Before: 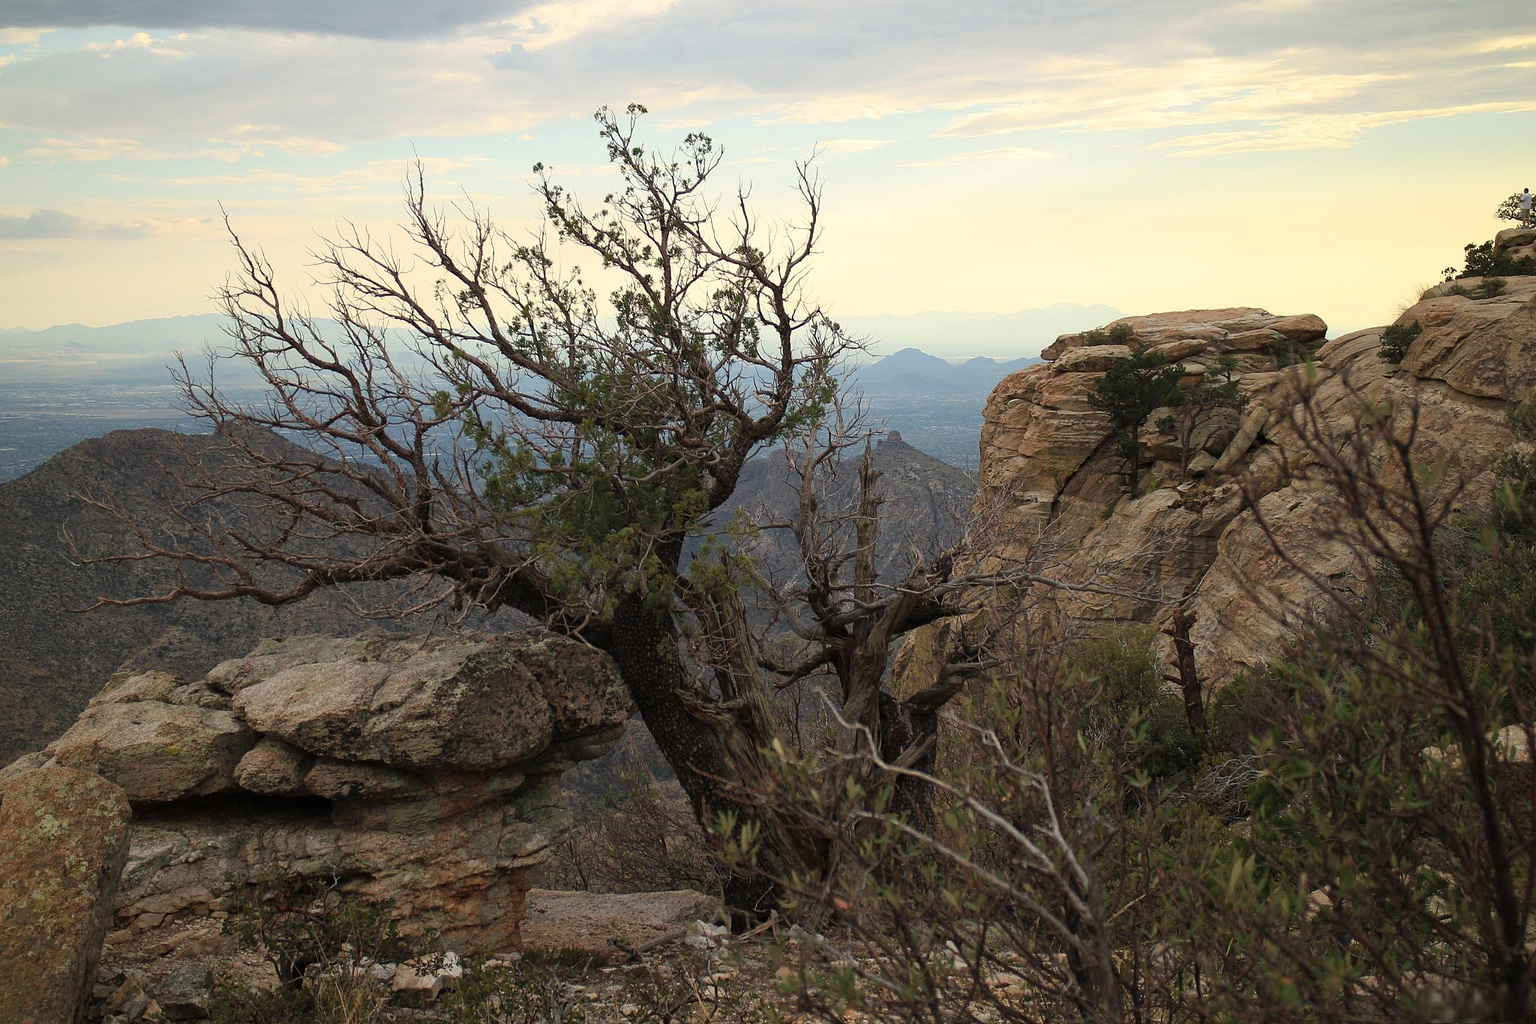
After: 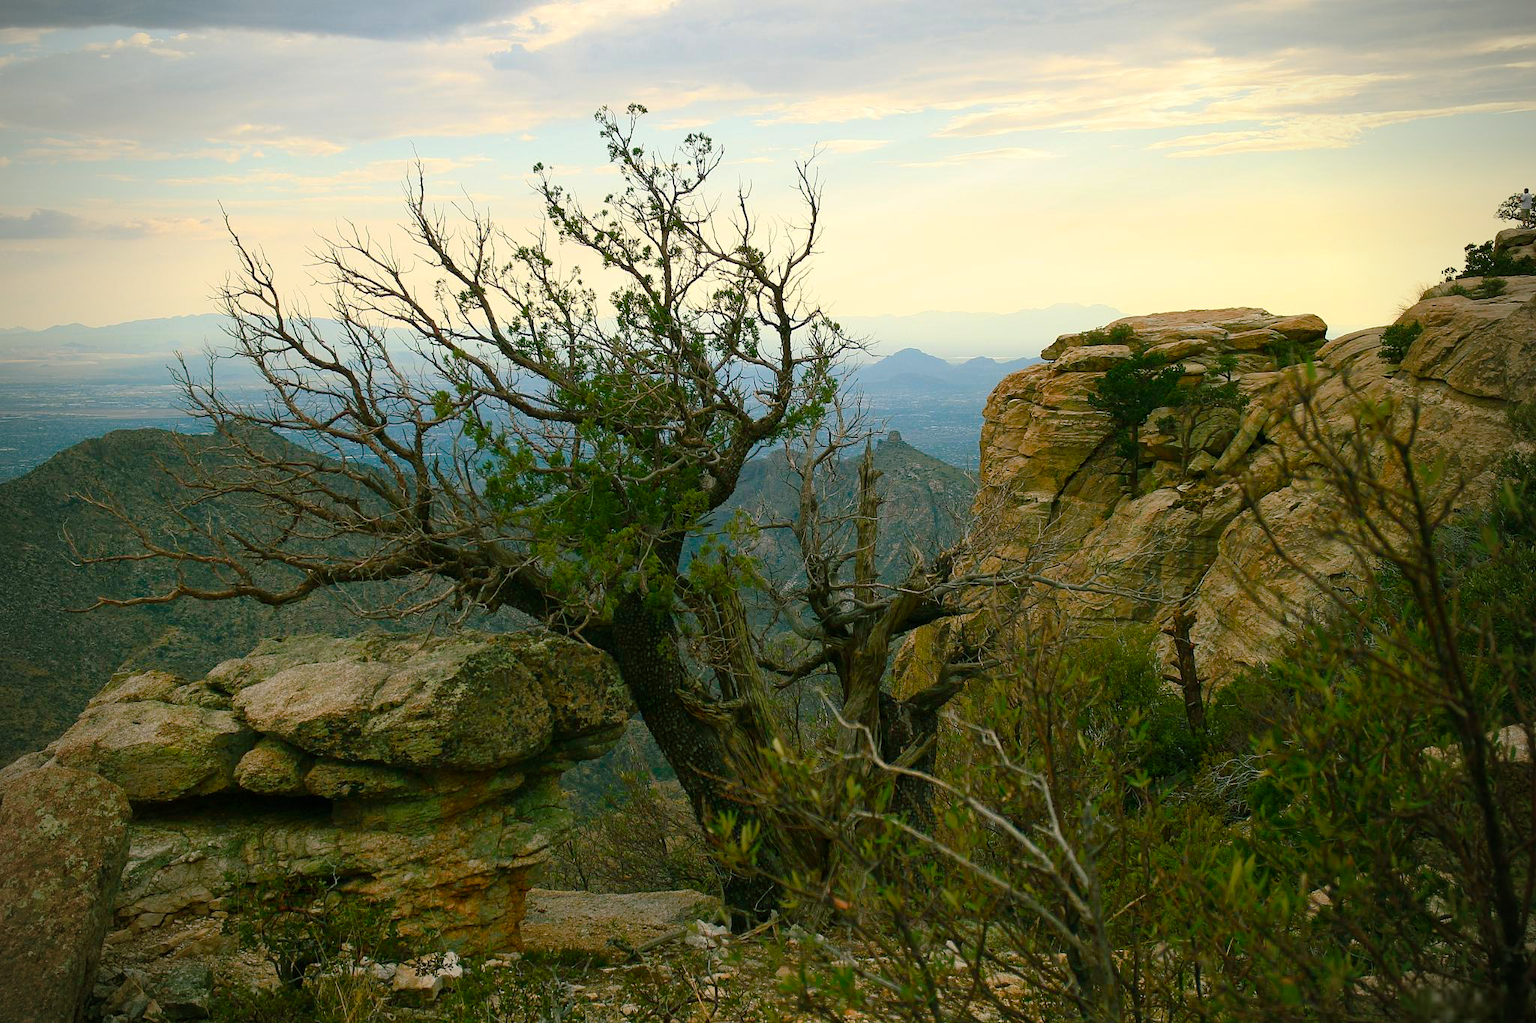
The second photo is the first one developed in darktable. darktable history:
color balance rgb: shadows lift › chroma 11.44%, shadows lift › hue 131.03°, linear chroma grading › global chroma 15.592%, perceptual saturation grading › global saturation 20%, perceptual saturation grading › highlights -25.741%, perceptual saturation grading › shadows 49.222%, global vibrance 20%
vignetting: on, module defaults
